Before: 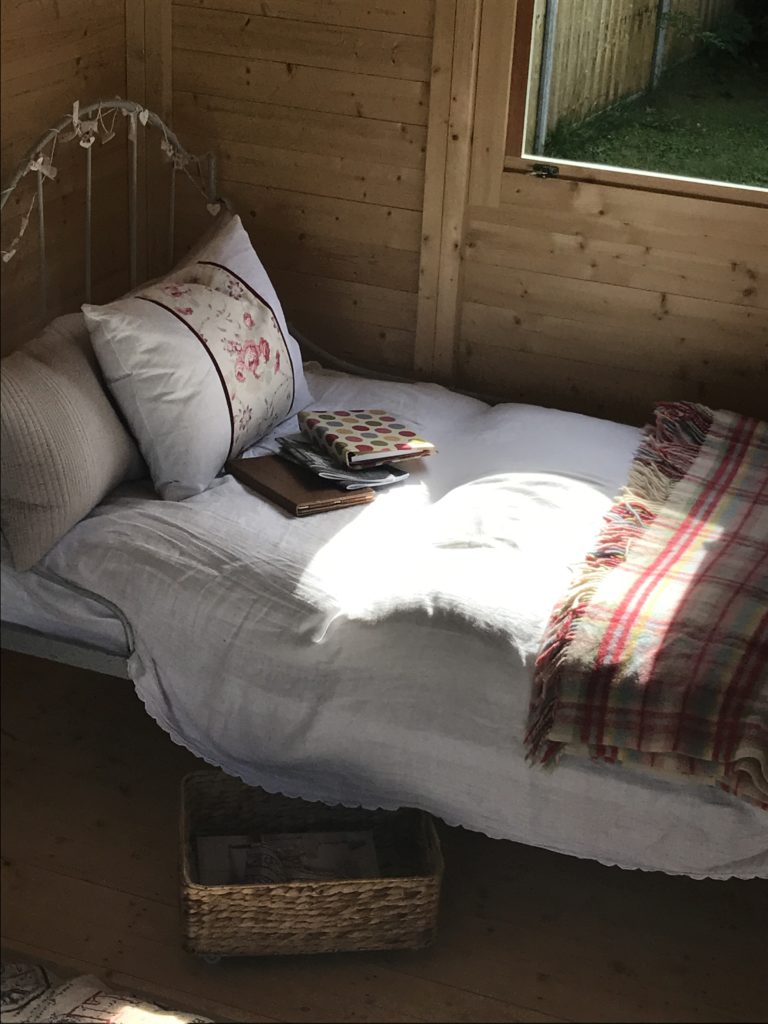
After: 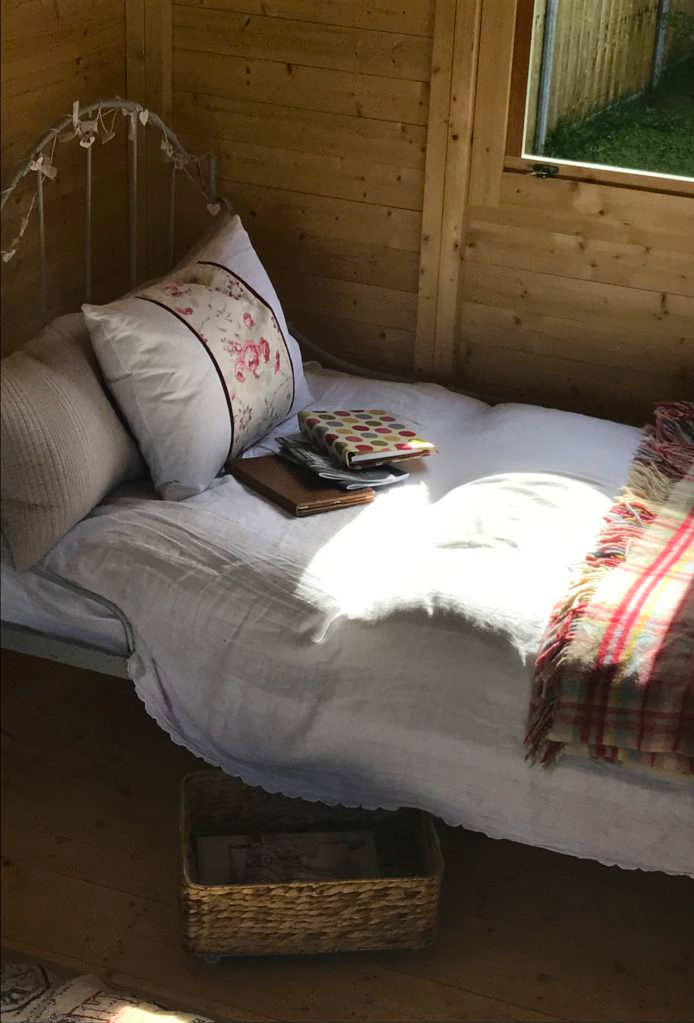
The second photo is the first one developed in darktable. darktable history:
color balance rgb: perceptual saturation grading › global saturation 30%, global vibrance 20%
crop: right 9.509%, bottom 0.031%
